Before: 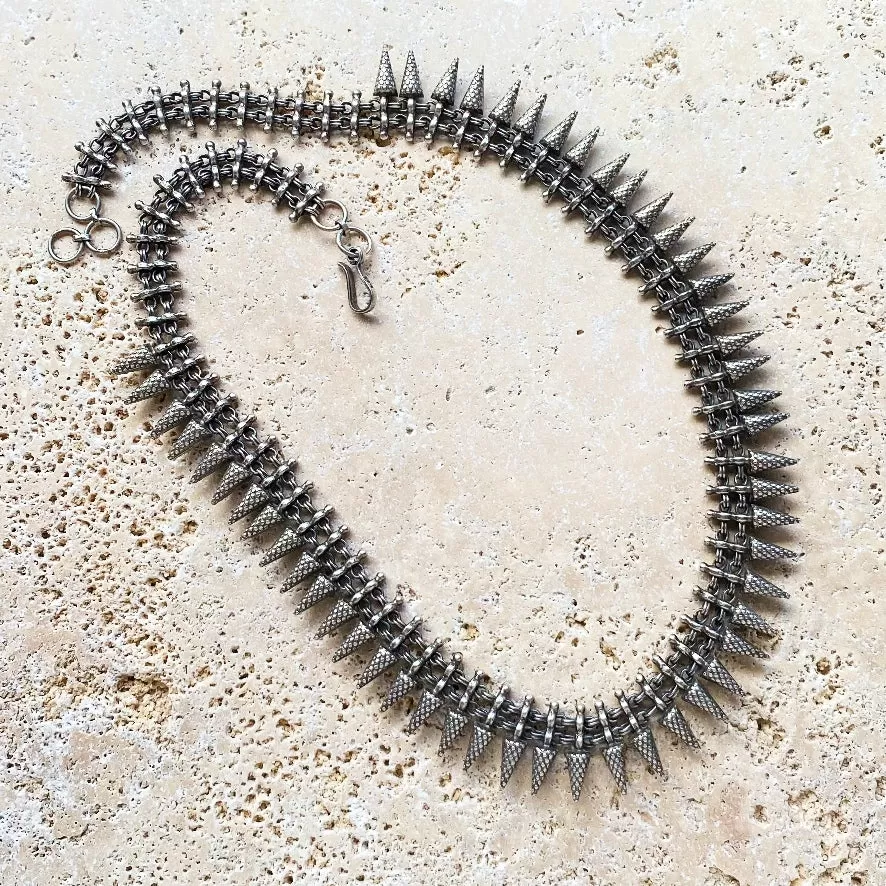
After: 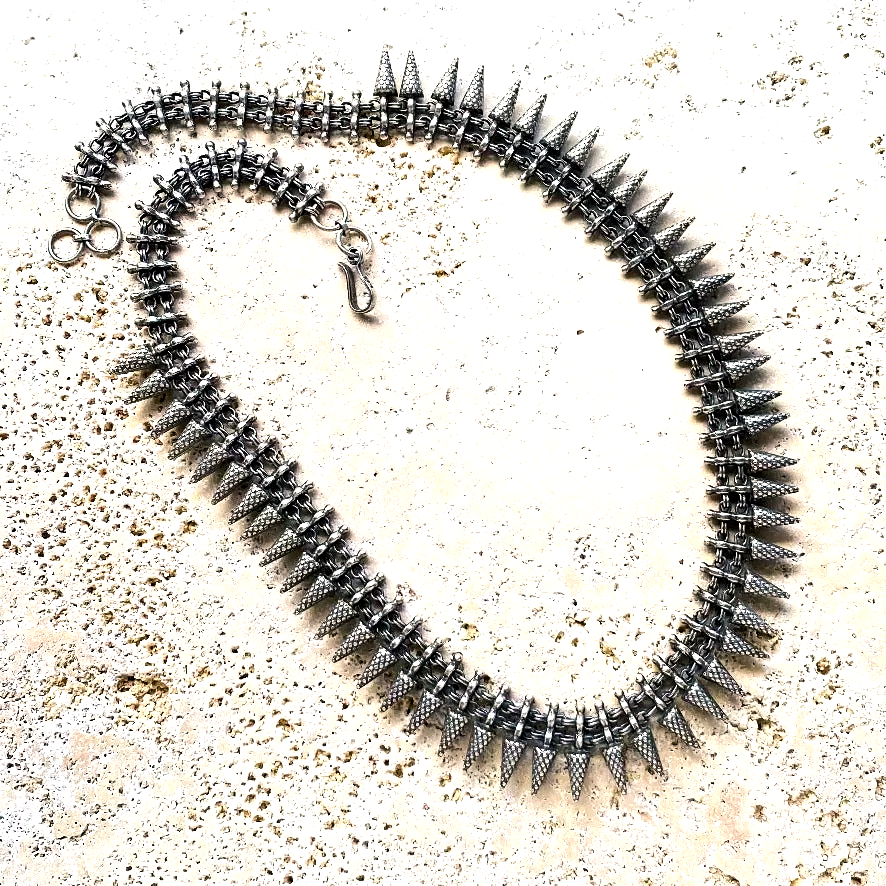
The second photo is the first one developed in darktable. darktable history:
tone equalizer: -8 EV -0.75 EV, -7 EV -0.7 EV, -6 EV -0.6 EV, -5 EV -0.4 EV, -3 EV 0.4 EV, -2 EV 0.6 EV, -1 EV 0.7 EV, +0 EV 0.75 EV, edges refinement/feathering 500, mask exposure compensation -1.57 EV, preserve details no
color balance rgb: shadows lift › chroma 2%, shadows lift › hue 217.2°, power › hue 60°, highlights gain › chroma 1%, highlights gain › hue 69.6°, global offset › luminance -0.5%, perceptual saturation grading › global saturation 15%, global vibrance 15%
